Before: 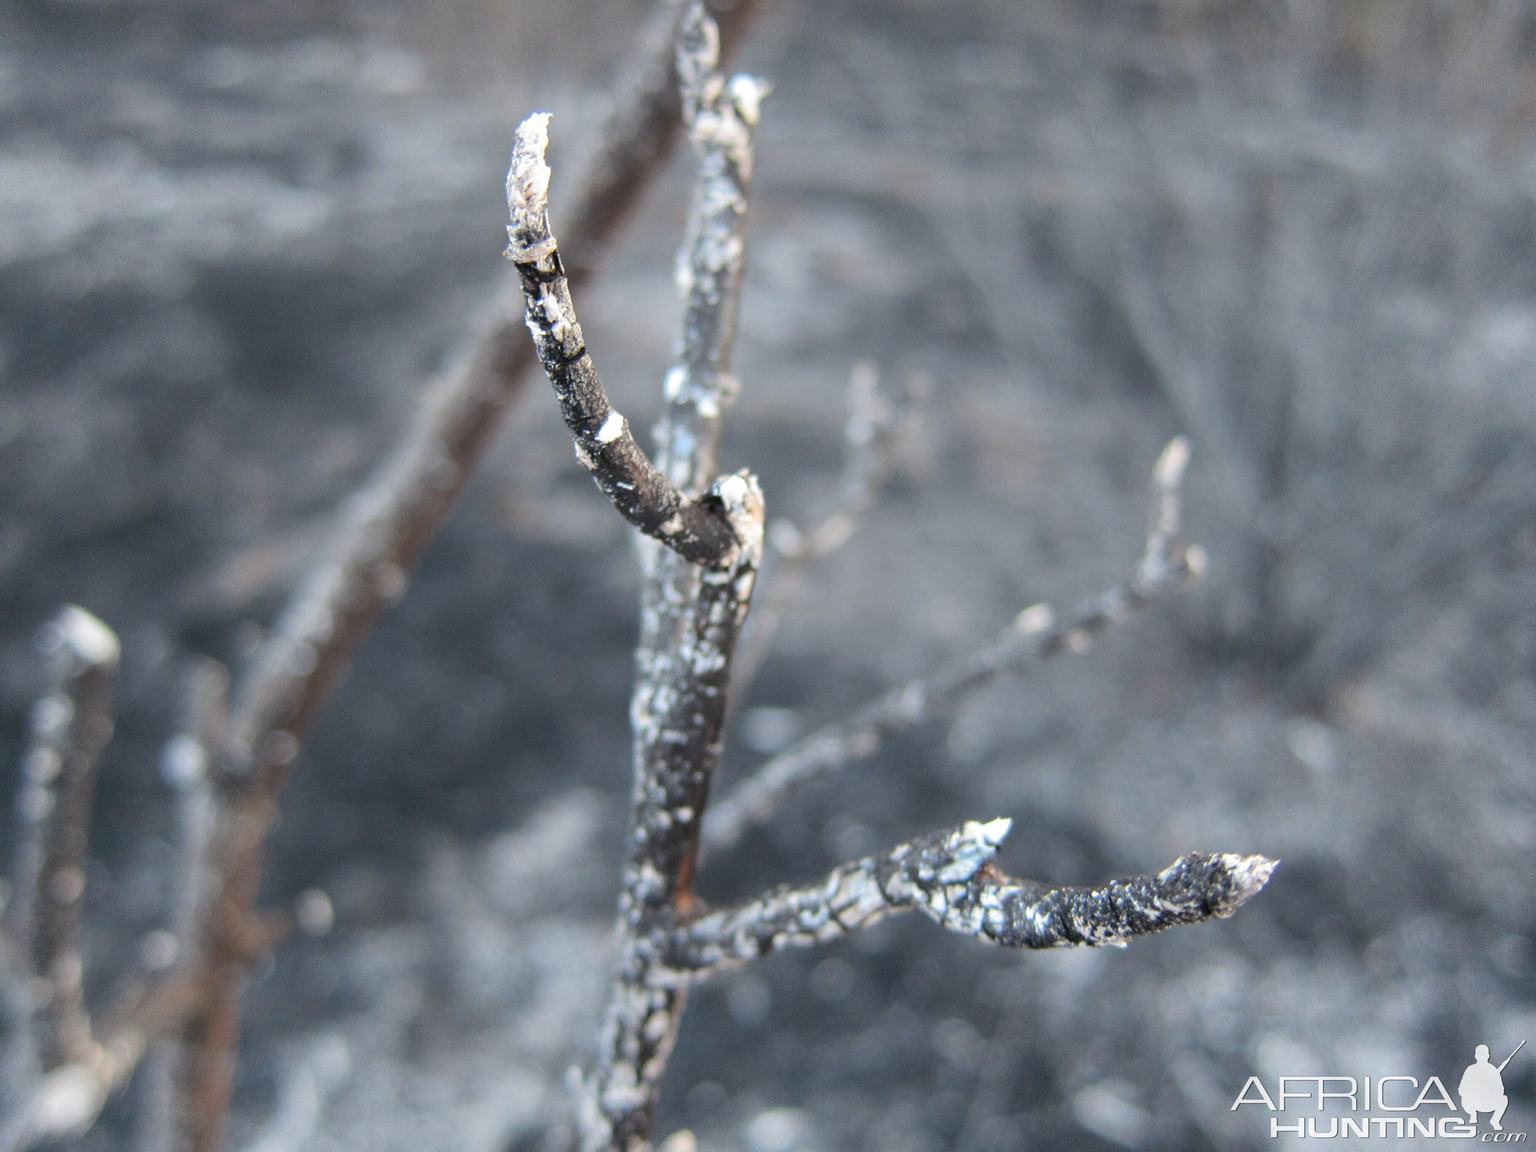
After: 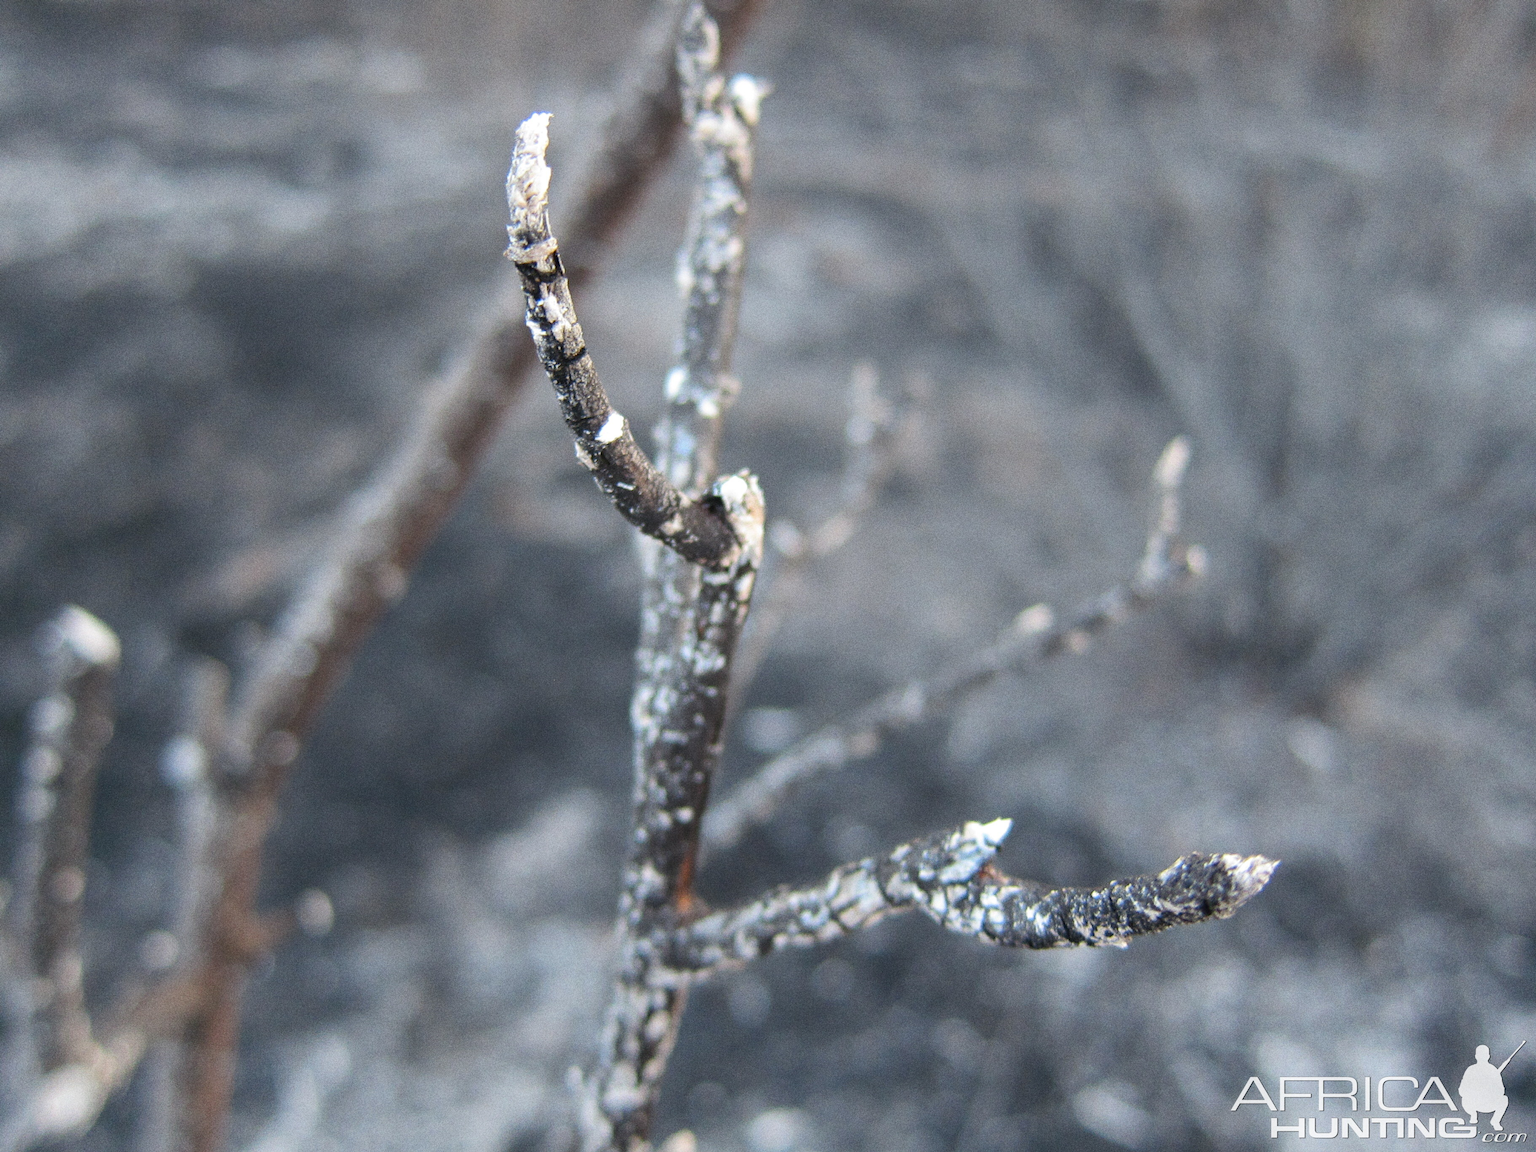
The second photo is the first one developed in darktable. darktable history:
grain: coarseness 0.09 ISO, strength 40%
vibrance: on, module defaults
